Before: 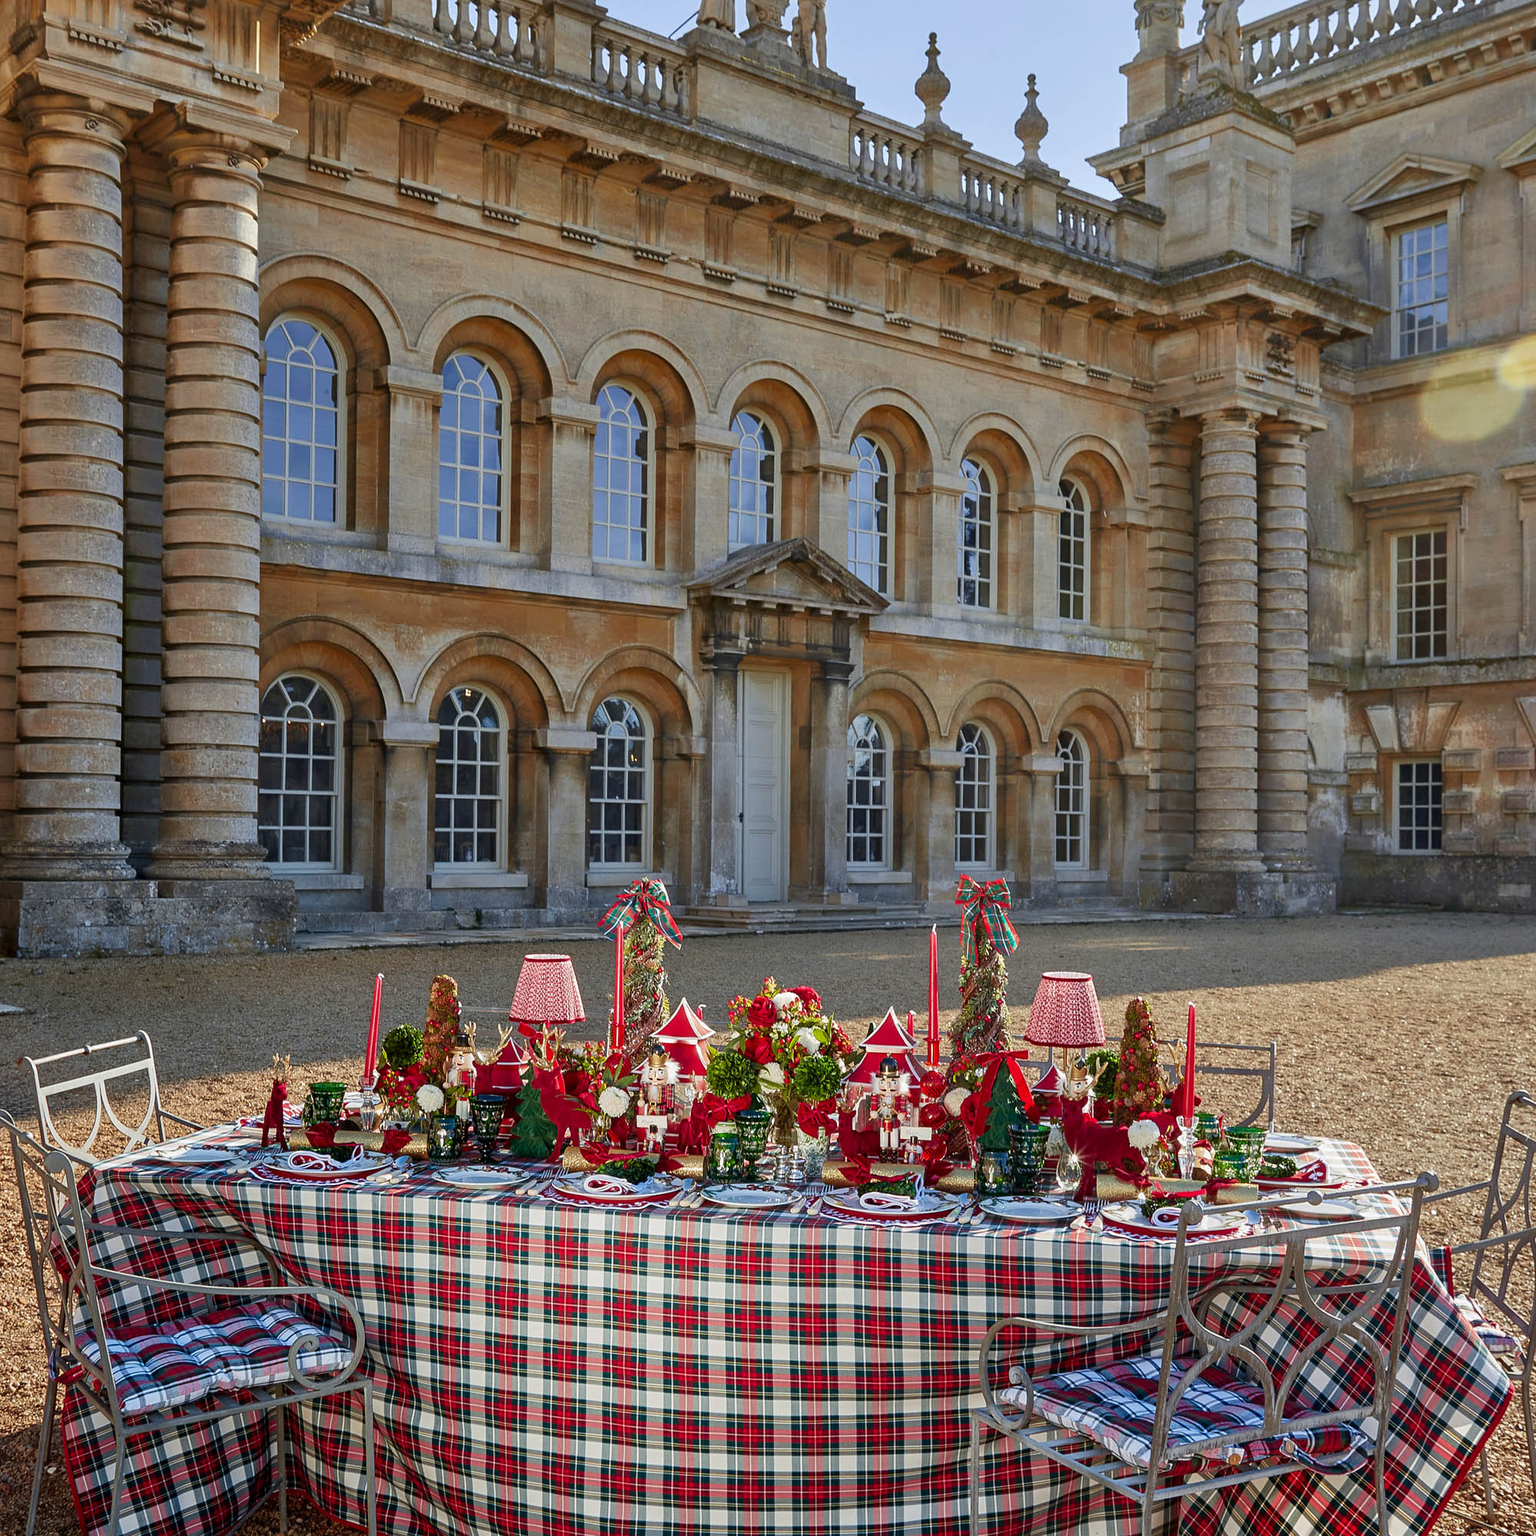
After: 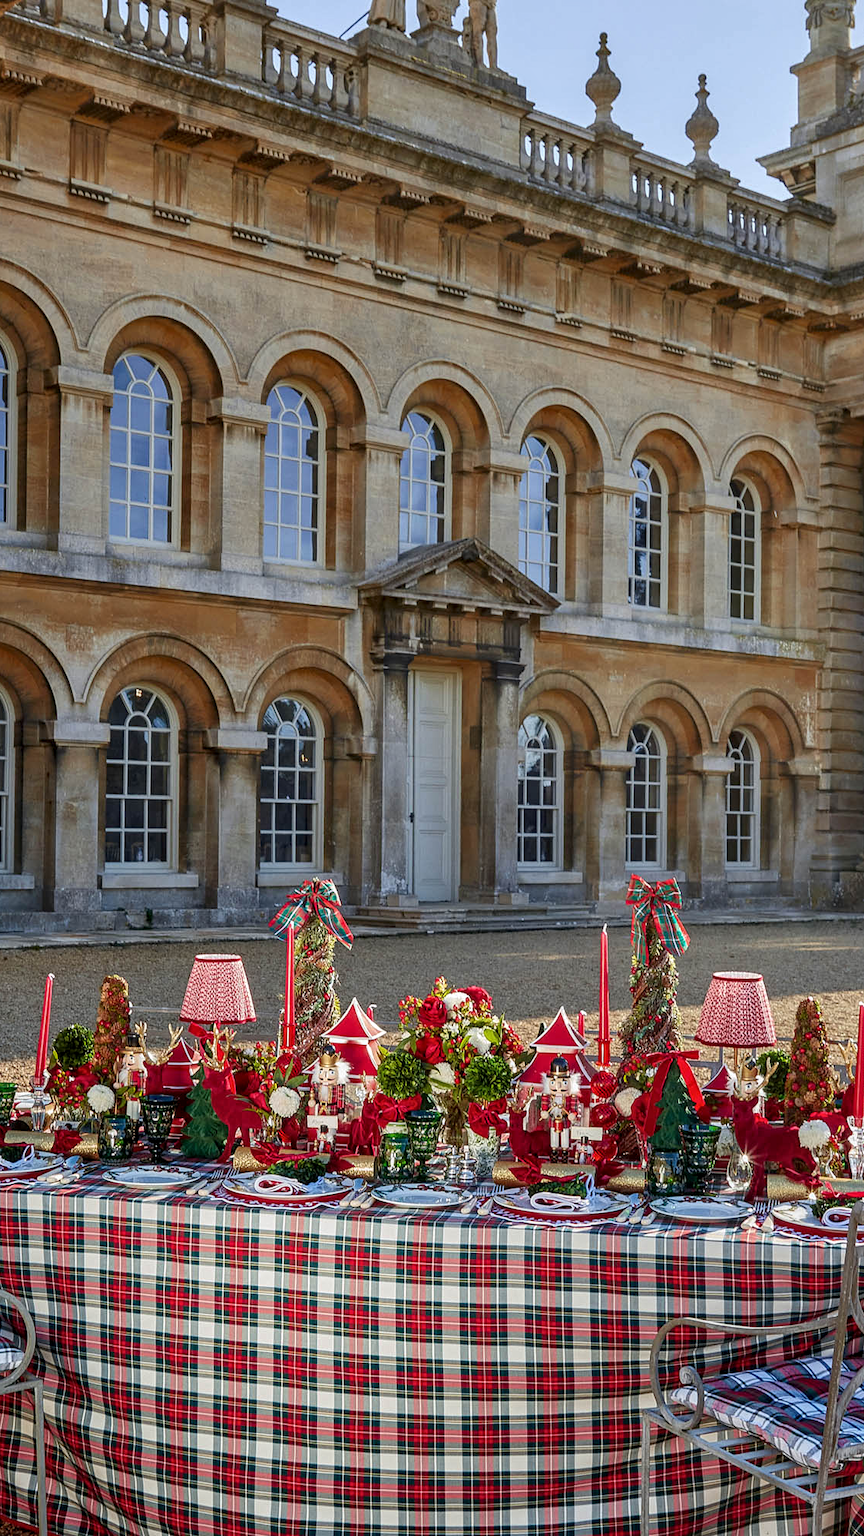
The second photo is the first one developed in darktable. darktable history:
local contrast: on, module defaults
crop: left 21.496%, right 22.254%
